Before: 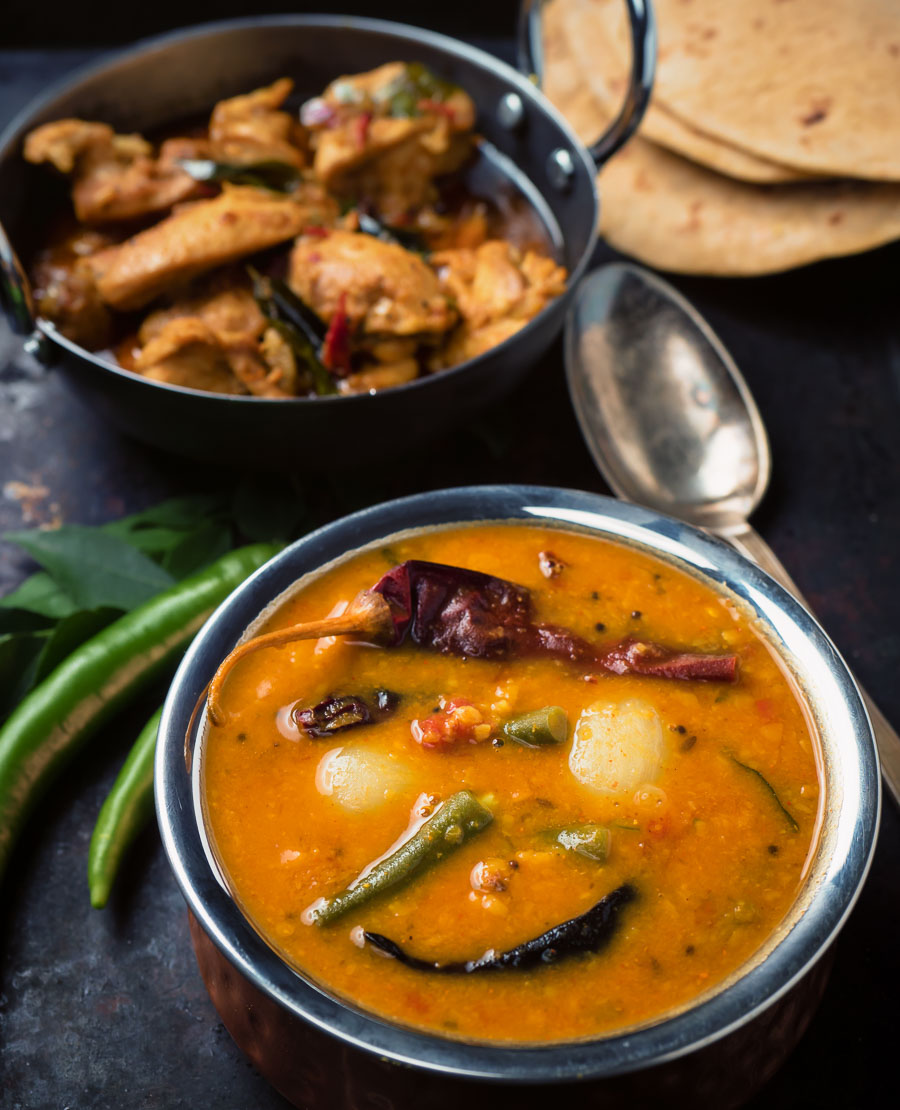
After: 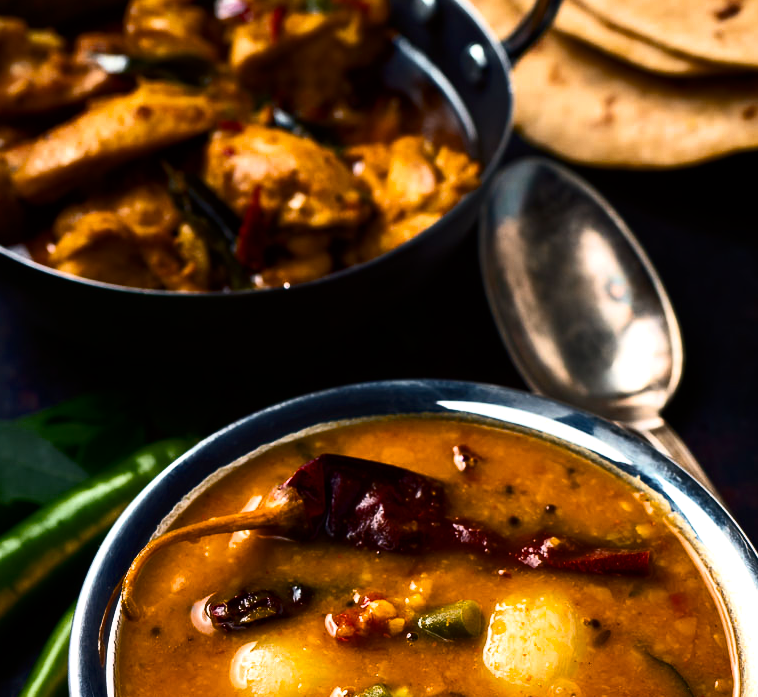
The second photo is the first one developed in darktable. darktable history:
crop and rotate: left 9.646%, top 9.634%, right 6.105%, bottom 27.563%
contrast brightness saturation: contrast 0.215
color balance rgb: highlights gain › chroma 0.93%, highlights gain › hue 29.25°, perceptual saturation grading › global saturation 17.31%, perceptual brilliance grading › highlights 4.266%, perceptual brilliance grading › mid-tones -18.163%, perceptual brilliance grading › shadows -41.923%, global vibrance 9.489%, contrast 15.238%, saturation formula JzAzBz (2021)
